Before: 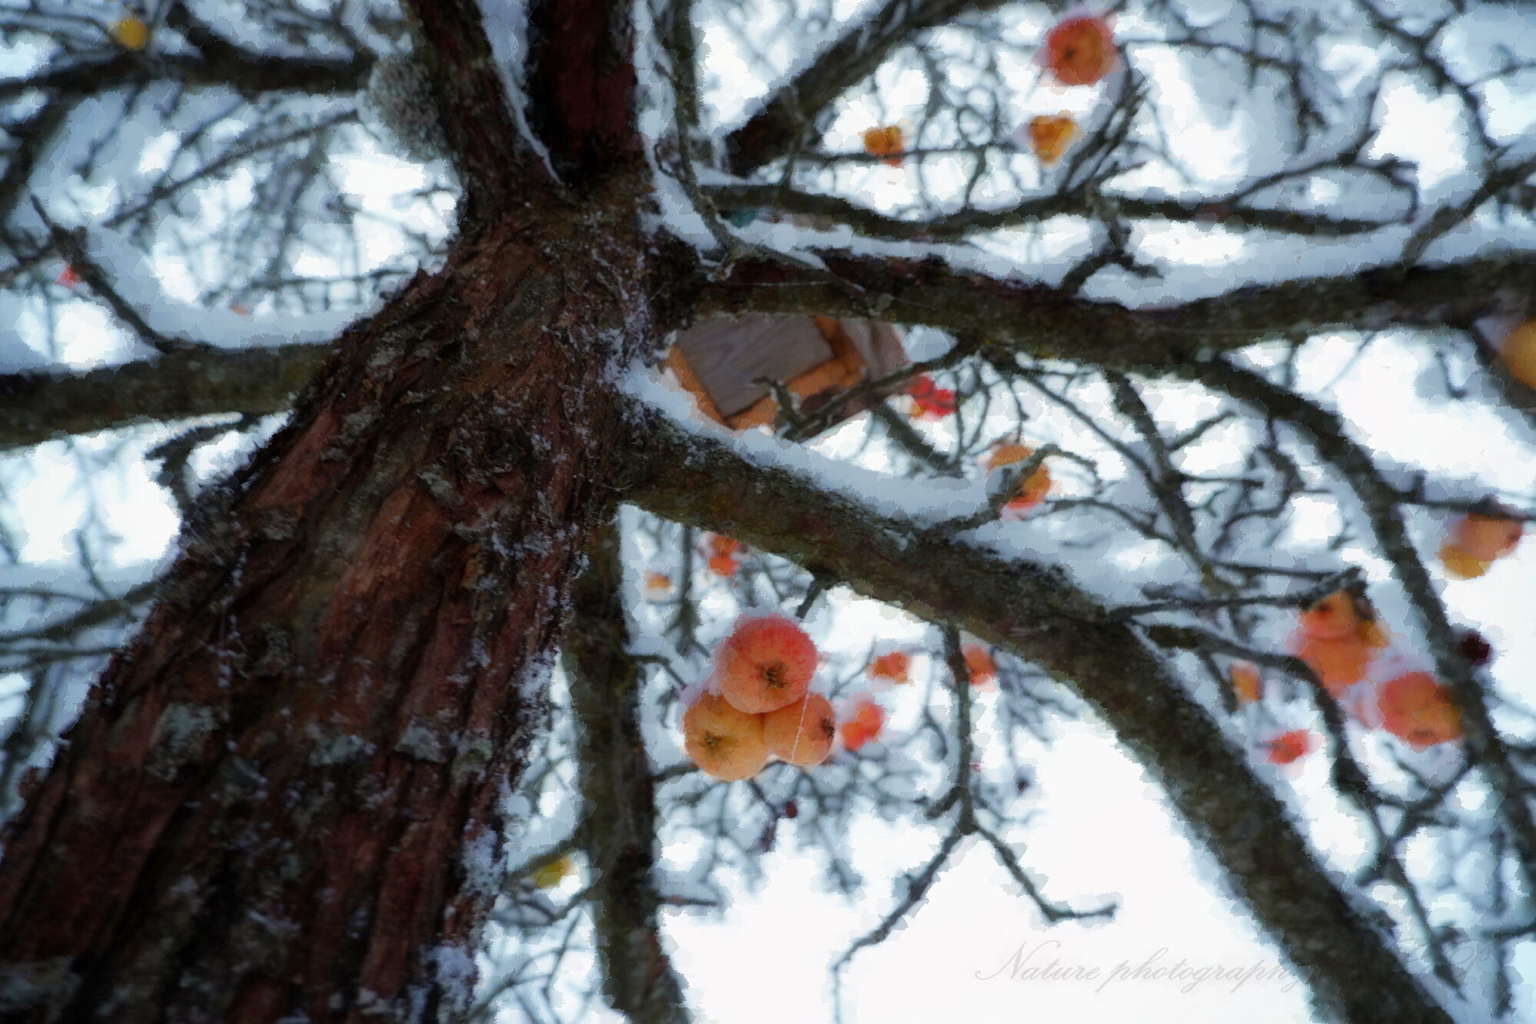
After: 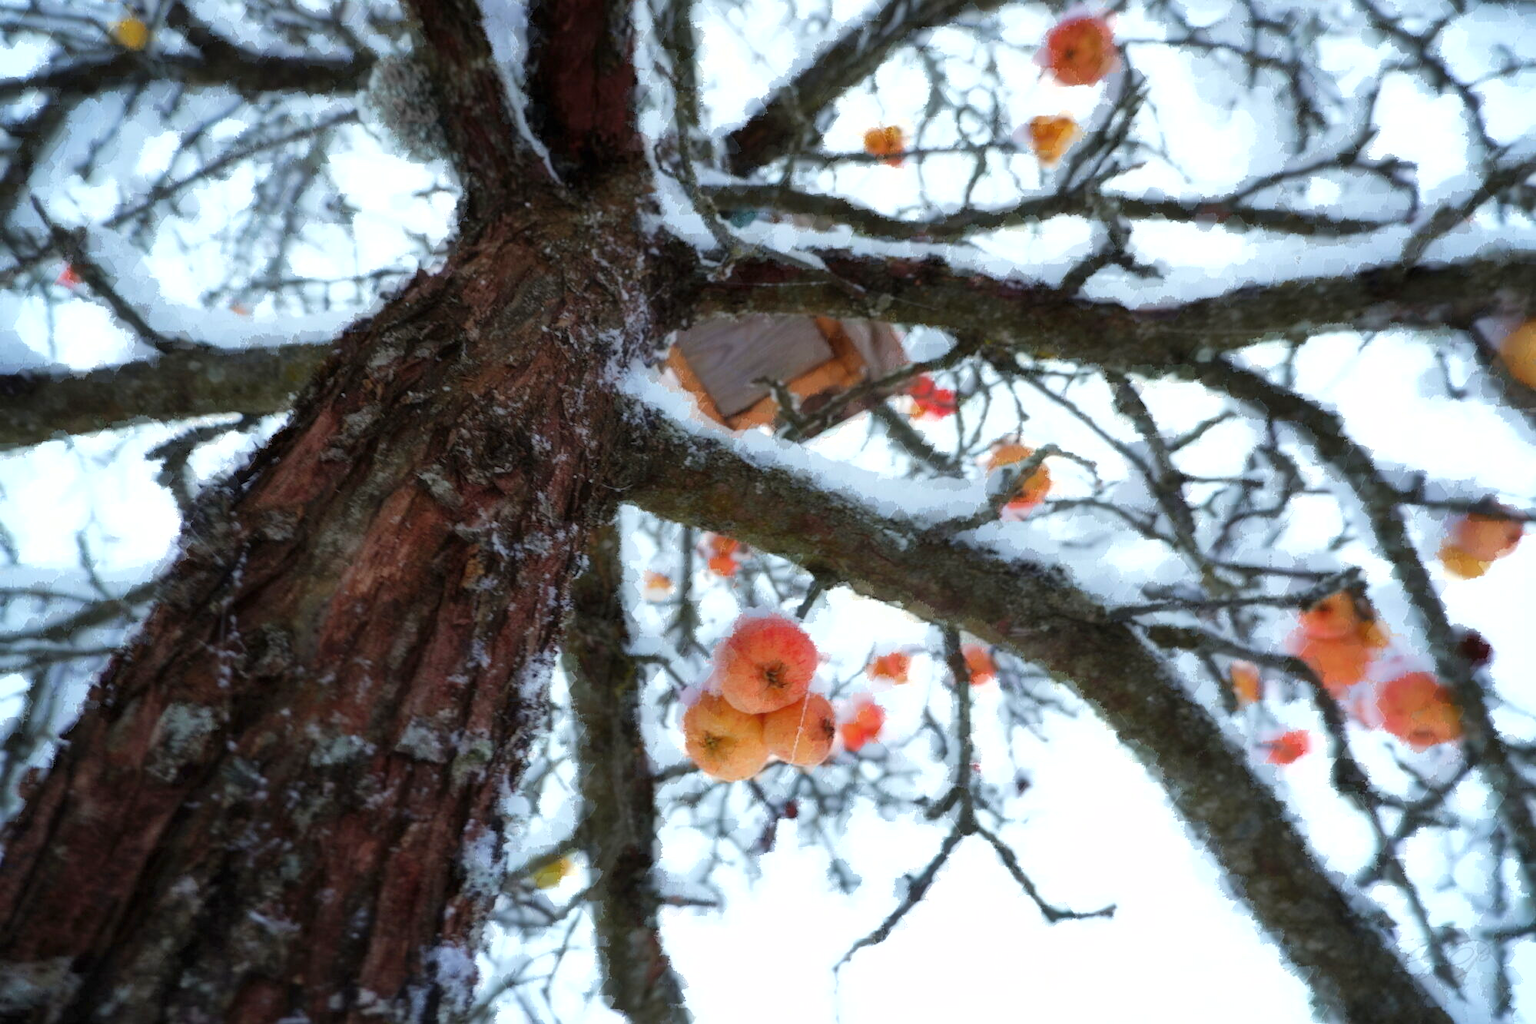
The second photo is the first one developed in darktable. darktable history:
exposure: black level correction 0, exposure 0.7 EV, compensate exposure bias true, compensate highlight preservation false
shadows and highlights: radius 125.46, shadows 30.51, highlights -30.51, low approximation 0.01, soften with gaussian
